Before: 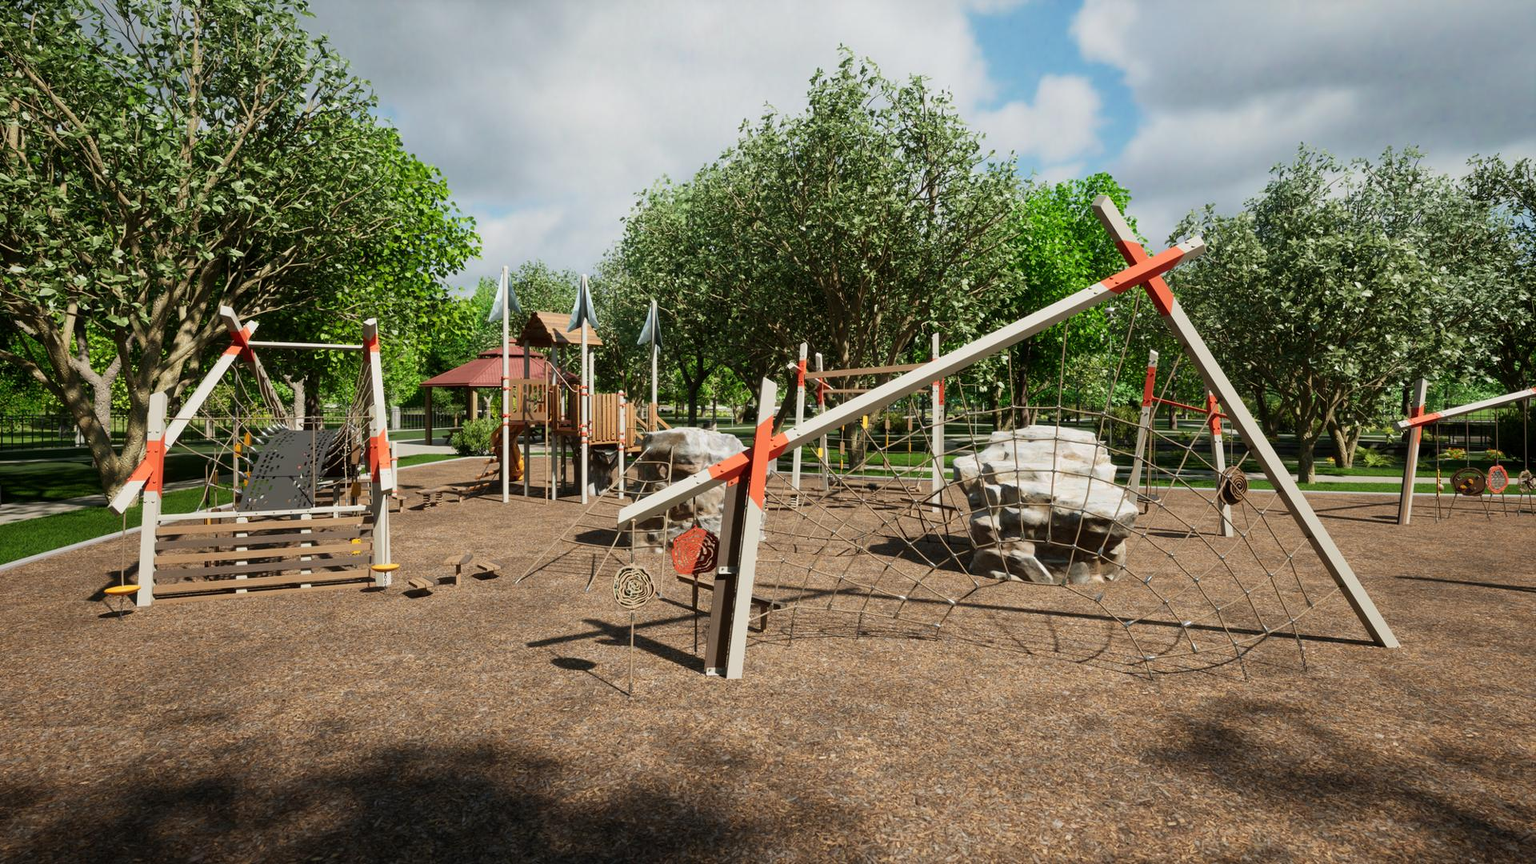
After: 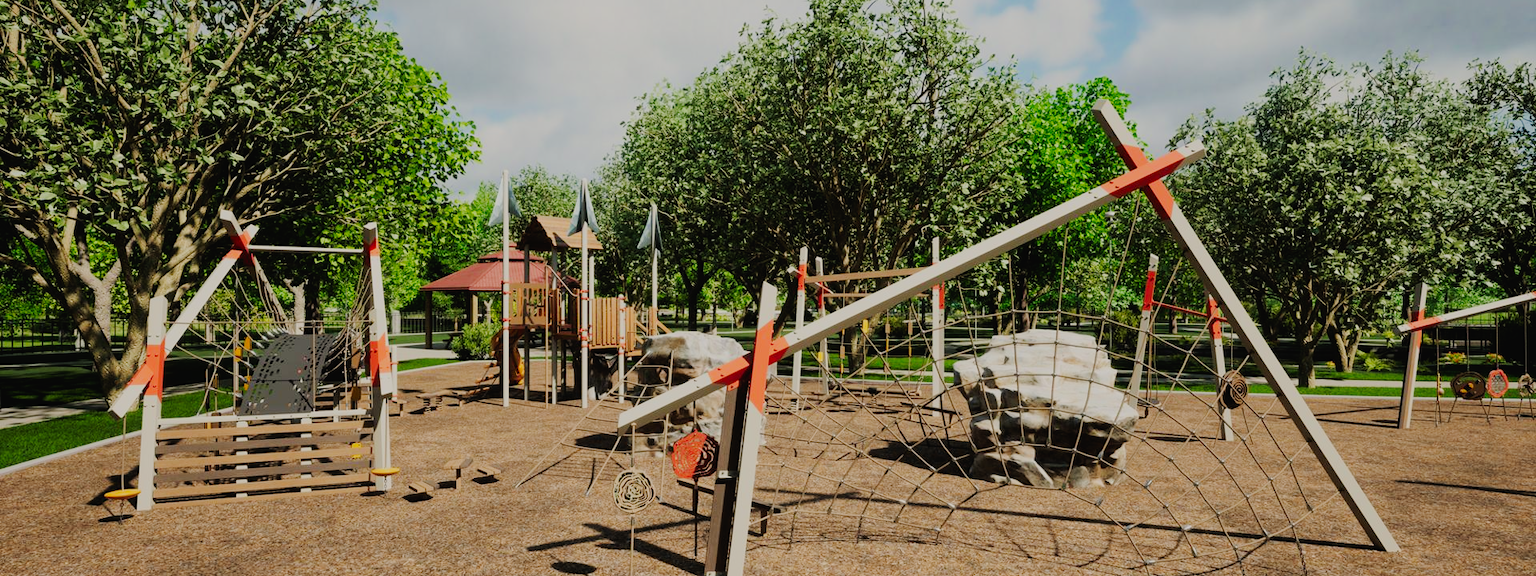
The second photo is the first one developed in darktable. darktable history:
crop: top 11.147%, bottom 22.092%
tone curve: curves: ch0 [(0, 0.018) (0.036, 0.038) (0.15, 0.131) (0.27, 0.247) (0.528, 0.554) (0.761, 0.761) (1, 0.919)]; ch1 [(0, 0) (0.179, 0.173) (0.322, 0.32) (0.429, 0.431) (0.502, 0.5) (0.519, 0.522) (0.562, 0.588) (0.625, 0.67) (0.711, 0.745) (1, 1)]; ch2 [(0, 0) (0.29, 0.295) (0.404, 0.436) (0.497, 0.499) (0.521, 0.523) (0.561, 0.605) (0.657, 0.655) (0.712, 0.764) (1, 1)], preserve colors none
color correction: highlights a* 0.559, highlights b* 2.83, saturation 1.1
filmic rgb: black relative exposure -7.65 EV, white relative exposure 4.56 EV, threshold 2.96 EV, hardness 3.61, enable highlight reconstruction true
